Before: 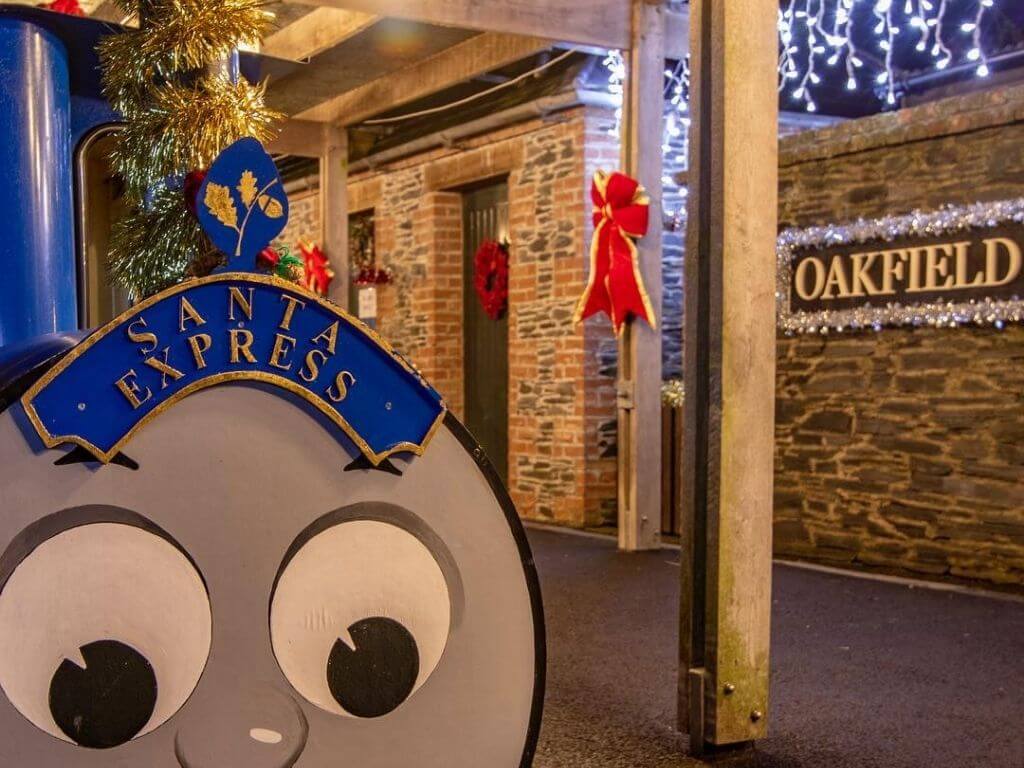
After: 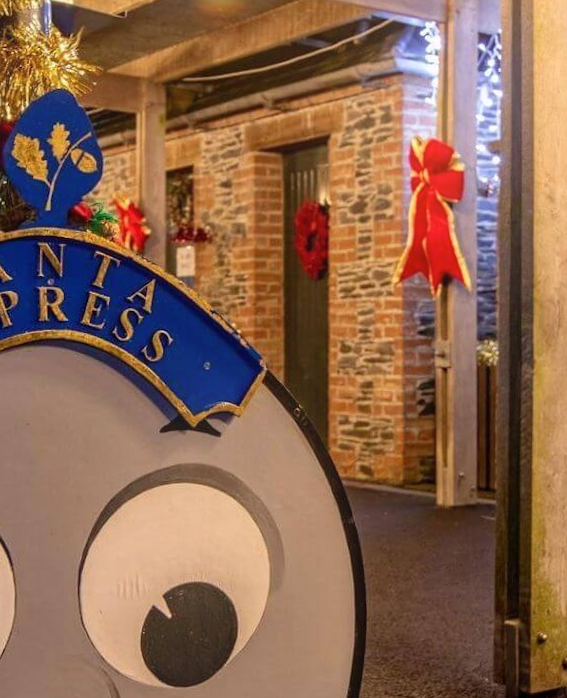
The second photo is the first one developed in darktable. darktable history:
crop: left 21.496%, right 22.254%
rotate and perspective: rotation -0.013°, lens shift (vertical) -0.027, lens shift (horizontal) 0.178, crop left 0.016, crop right 0.989, crop top 0.082, crop bottom 0.918
bloom: threshold 82.5%, strength 16.25%
